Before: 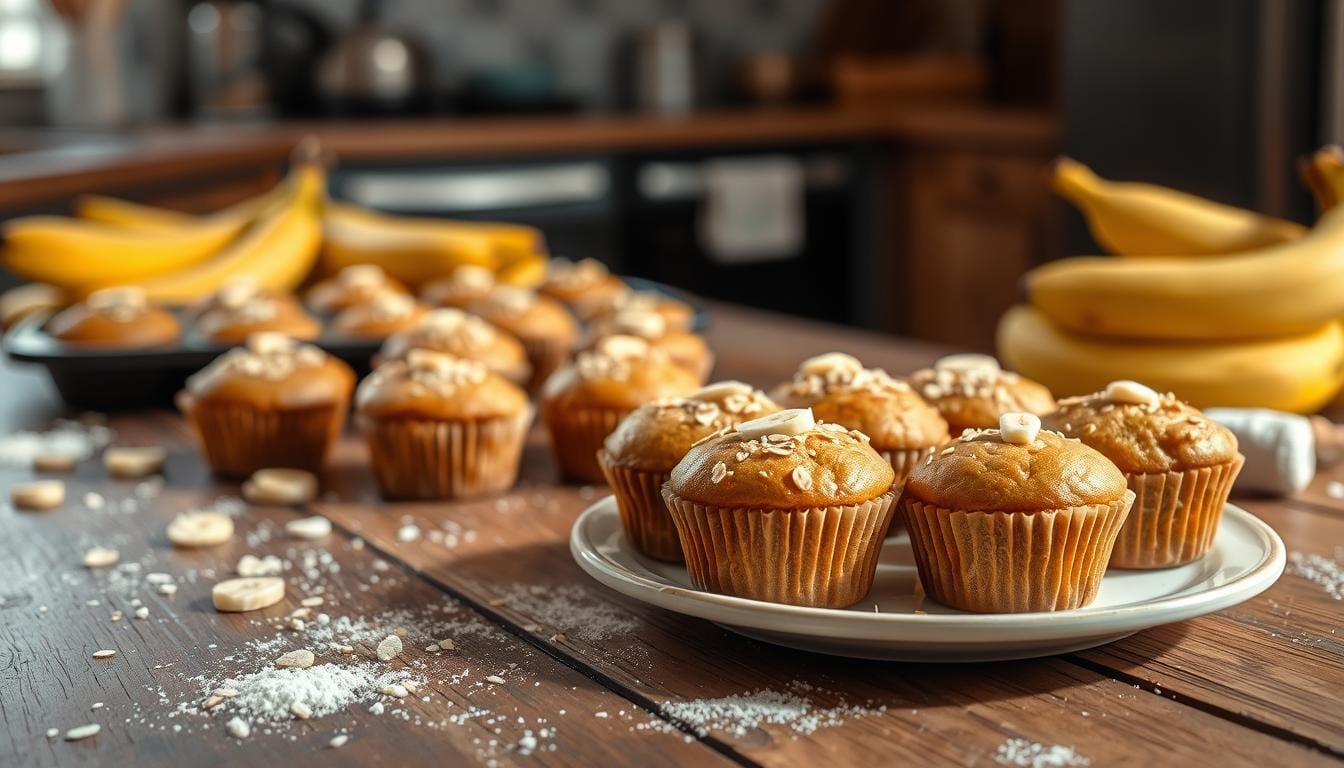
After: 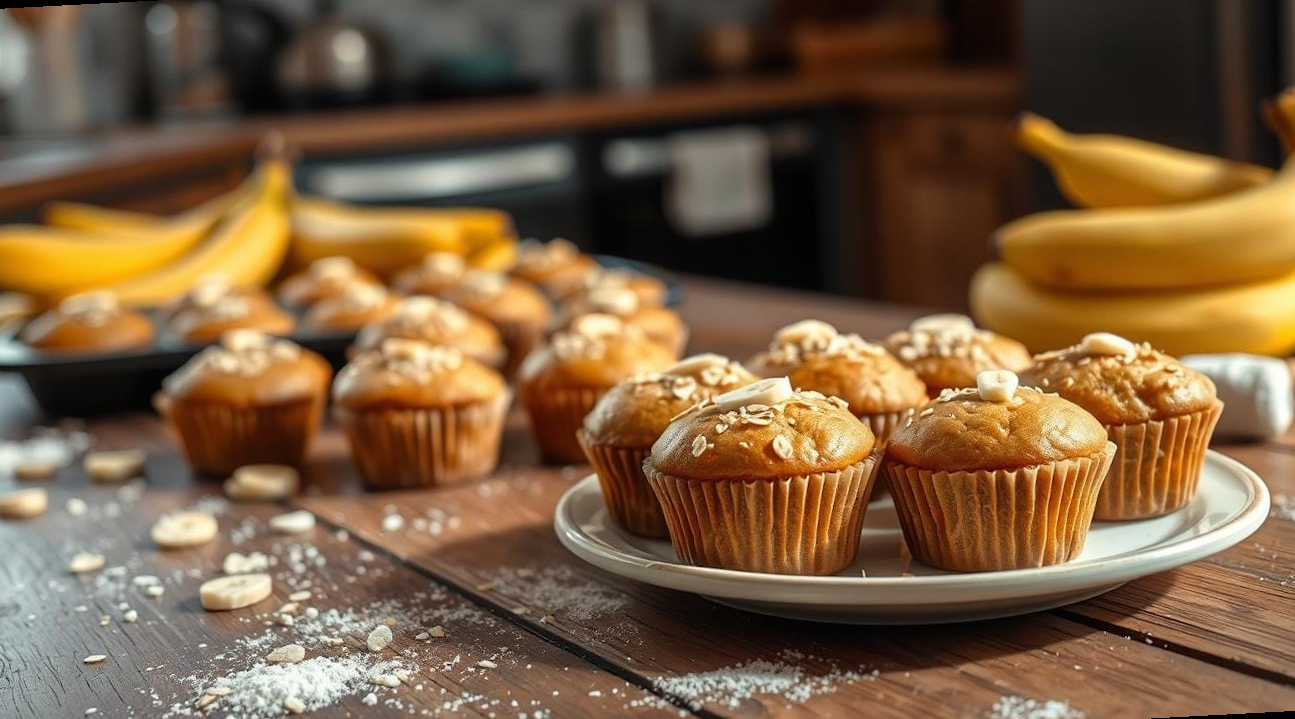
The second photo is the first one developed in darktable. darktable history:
rotate and perspective: rotation -3°, crop left 0.031, crop right 0.968, crop top 0.07, crop bottom 0.93
tone equalizer: -7 EV 0.13 EV, smoothing diameter 25%, edges refinement/feathering 10, preserve details guided filter
